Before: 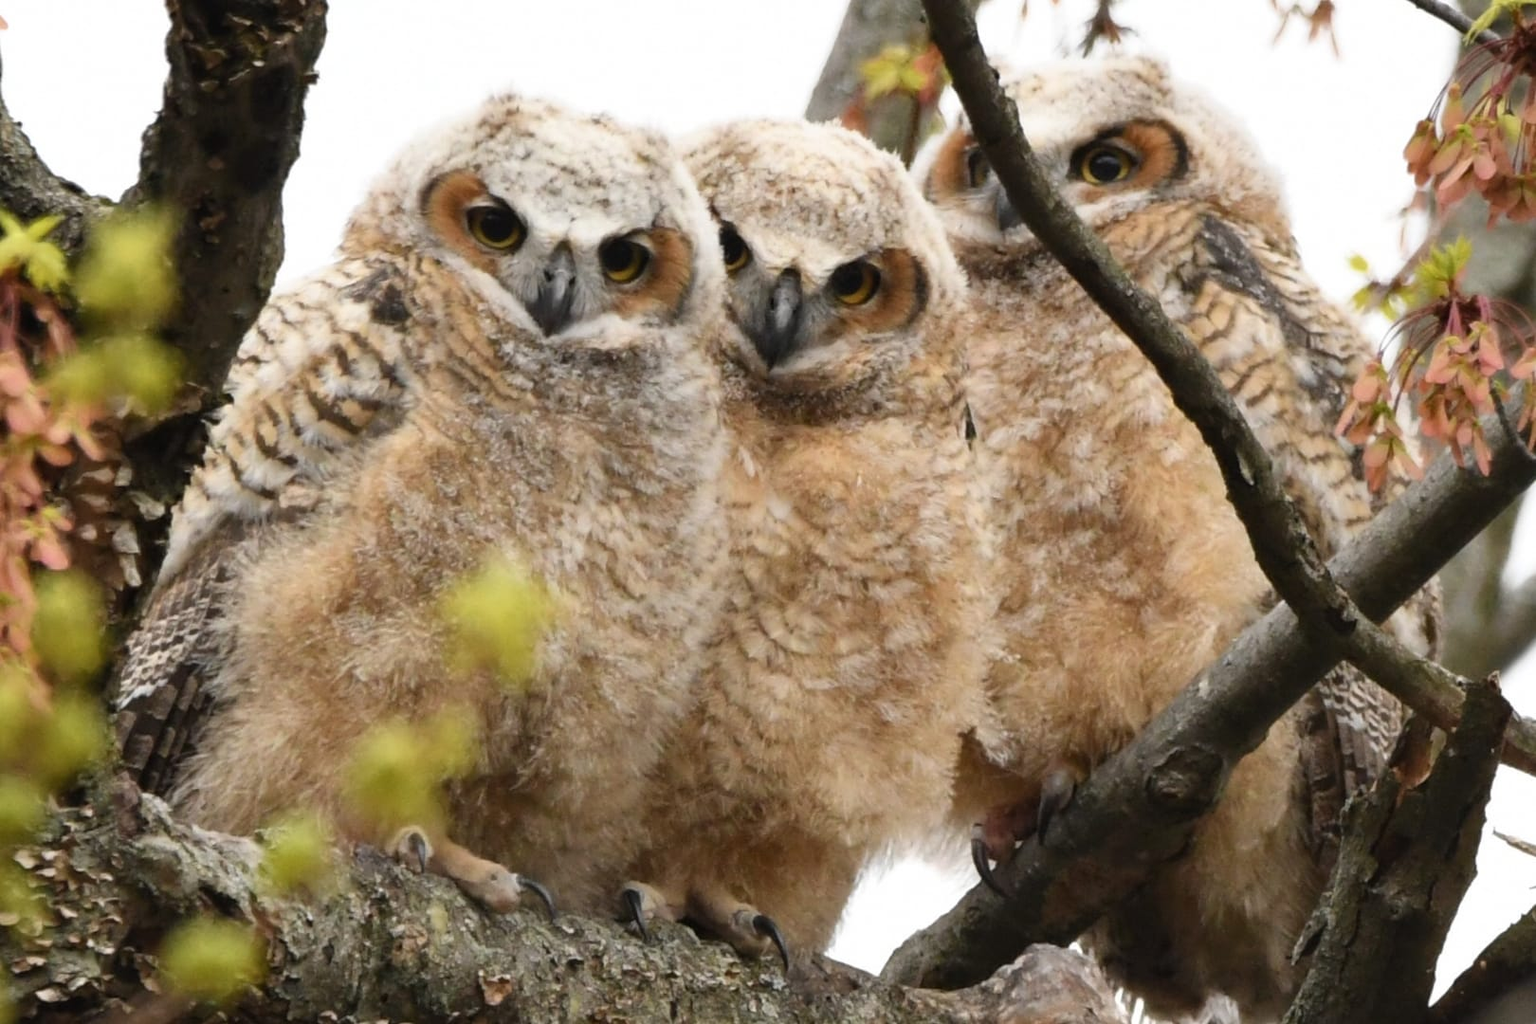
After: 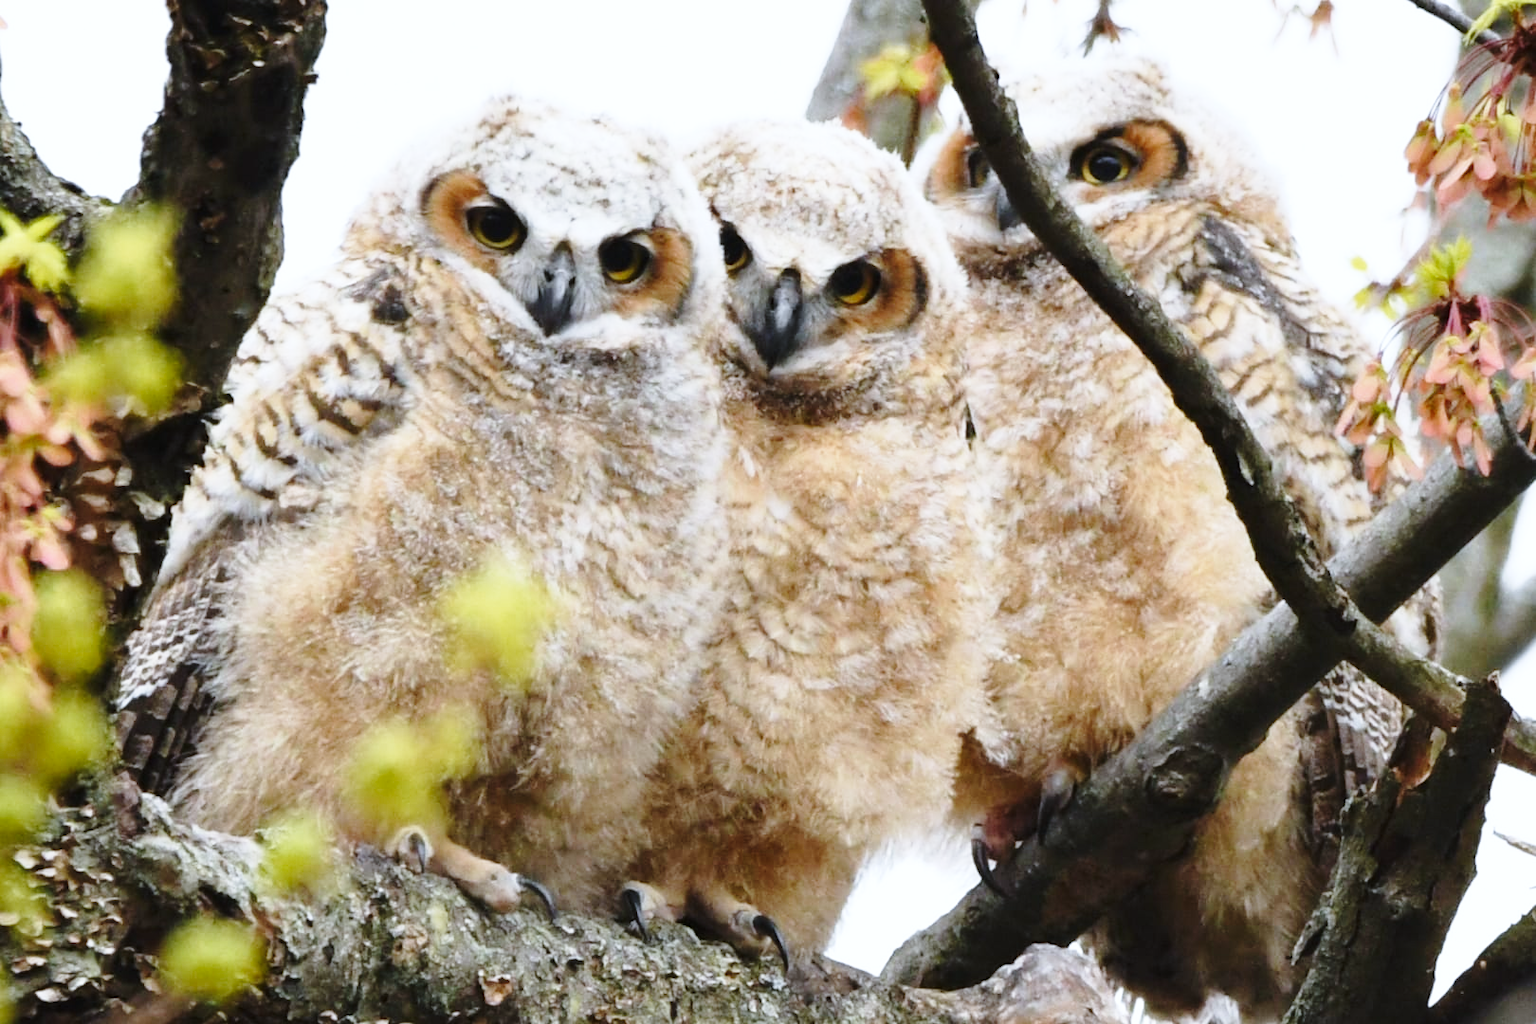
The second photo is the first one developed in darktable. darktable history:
base curve: curves: ch0 [(0, 0) (0.028, 0.03) (0.121, 0.232) (0.46, 0.748) (0.859, 0.968) (1, 1)], preserve colors none
white balance: red 0.931, blue 1.11
